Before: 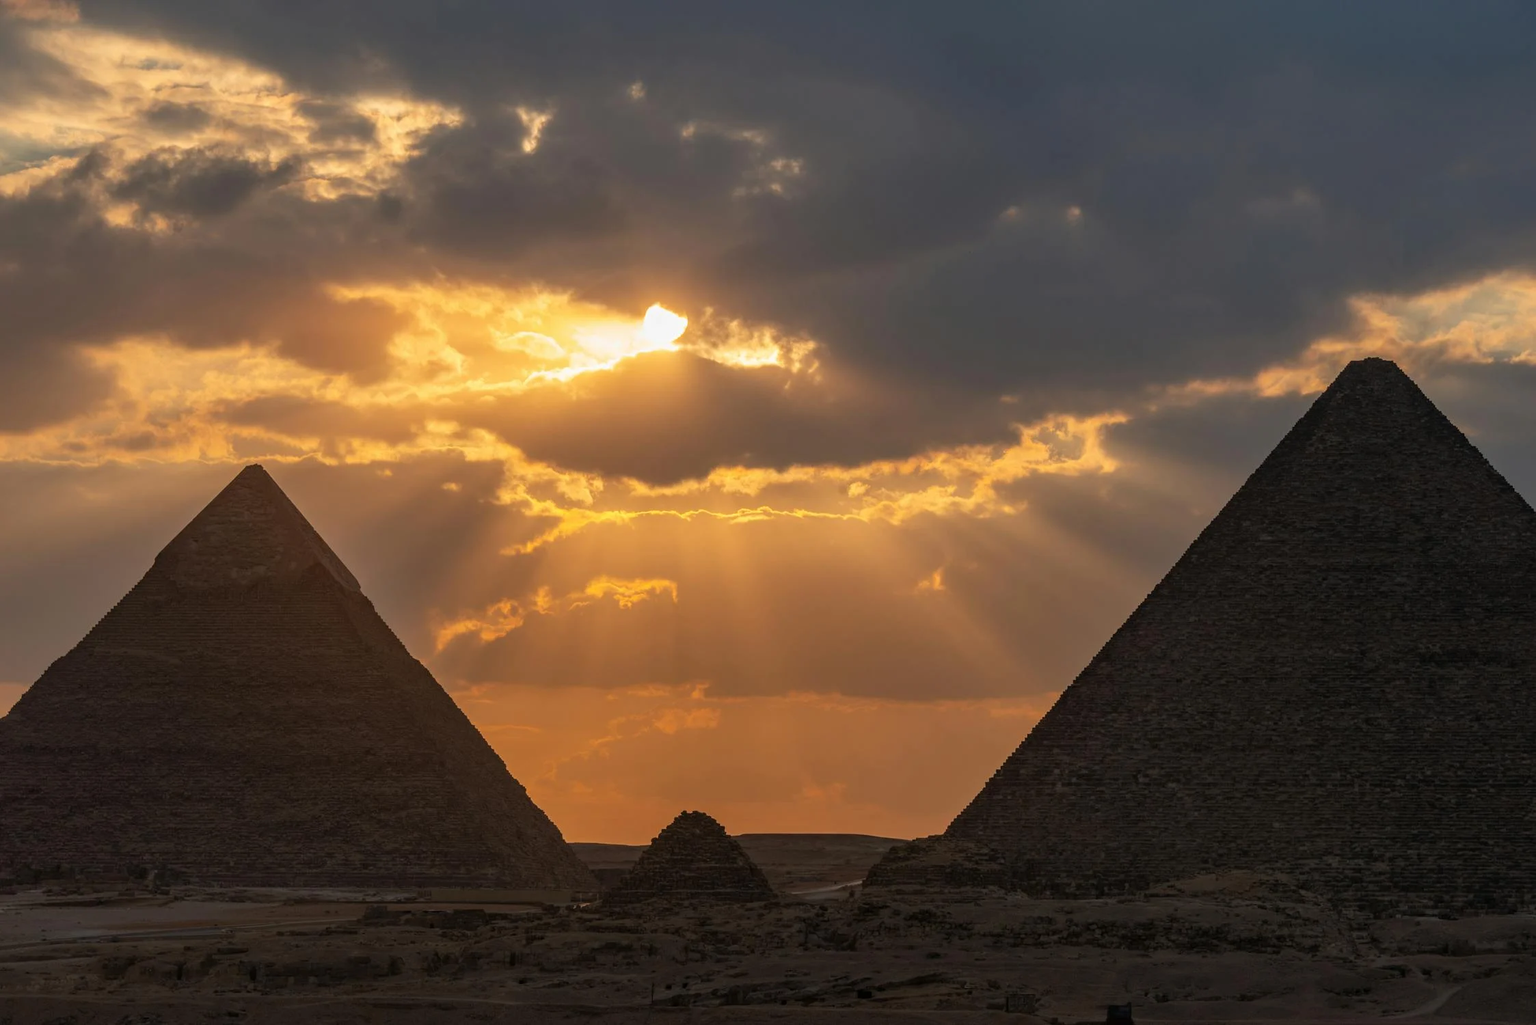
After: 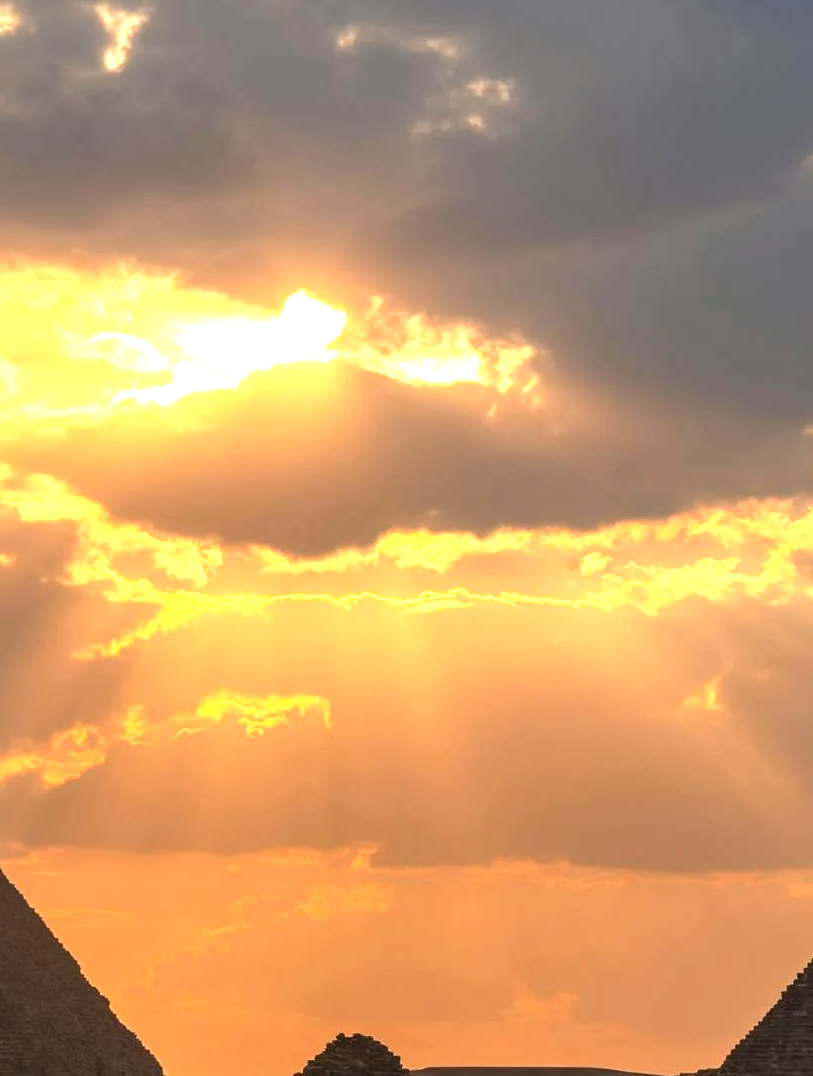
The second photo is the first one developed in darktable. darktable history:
crop and rotate: left 29.391%, top 10.24%, right 34.391%, bottom 17.978%
exposure: exposure 1.206 EV, compensate exposure bias true, compensate highlight preservation false
